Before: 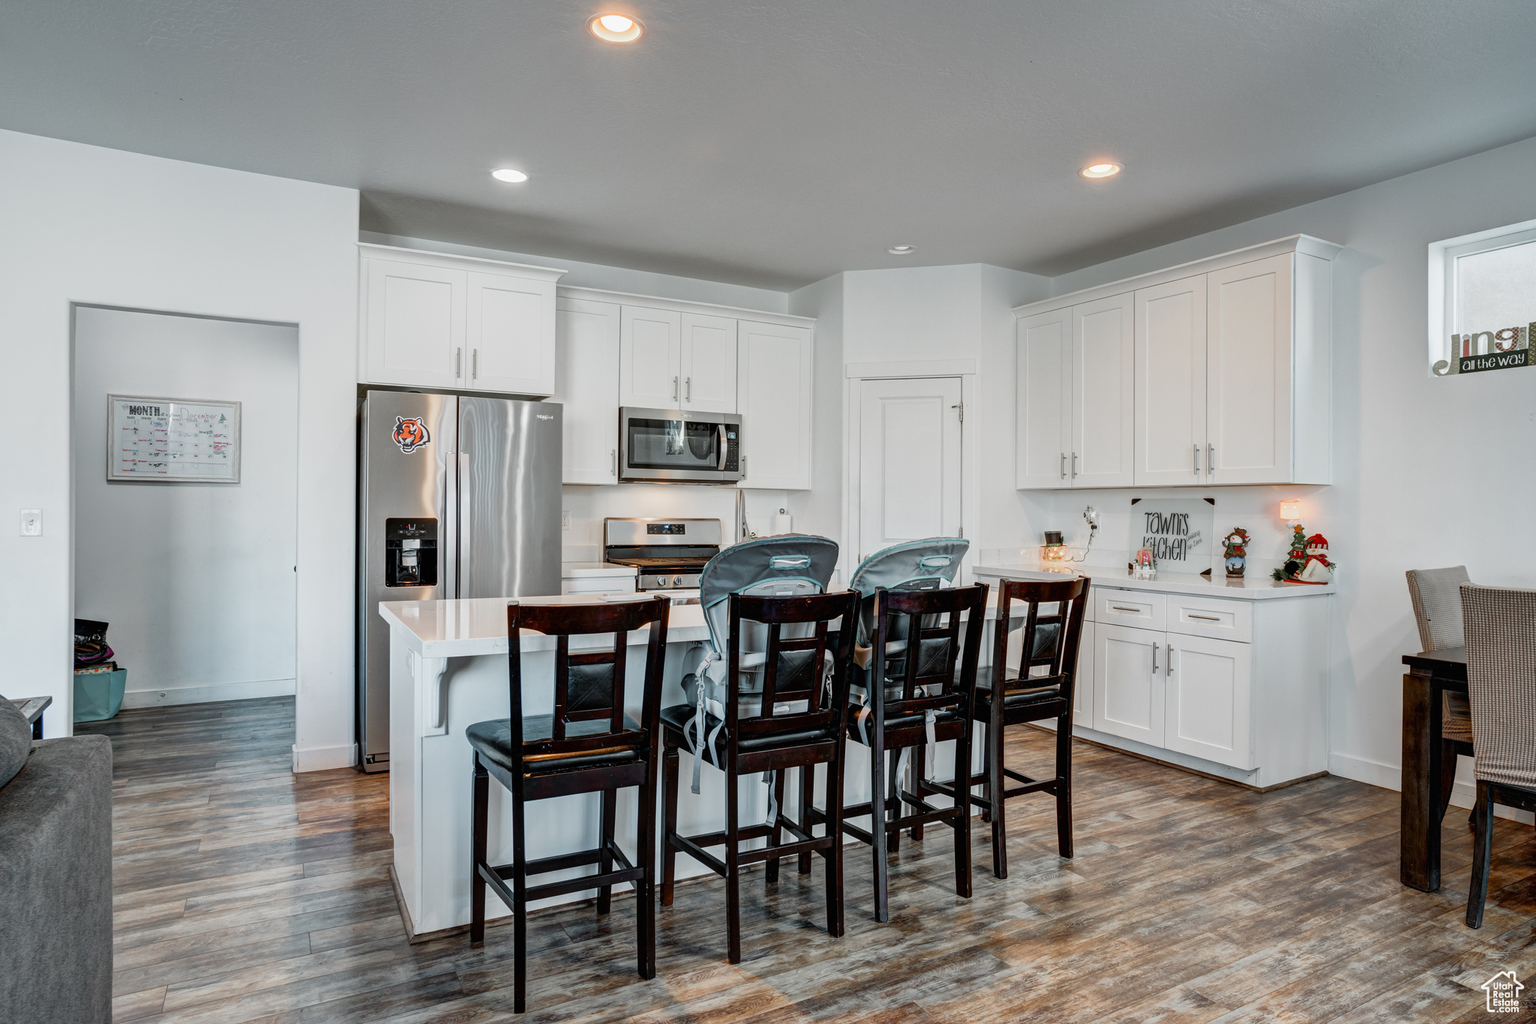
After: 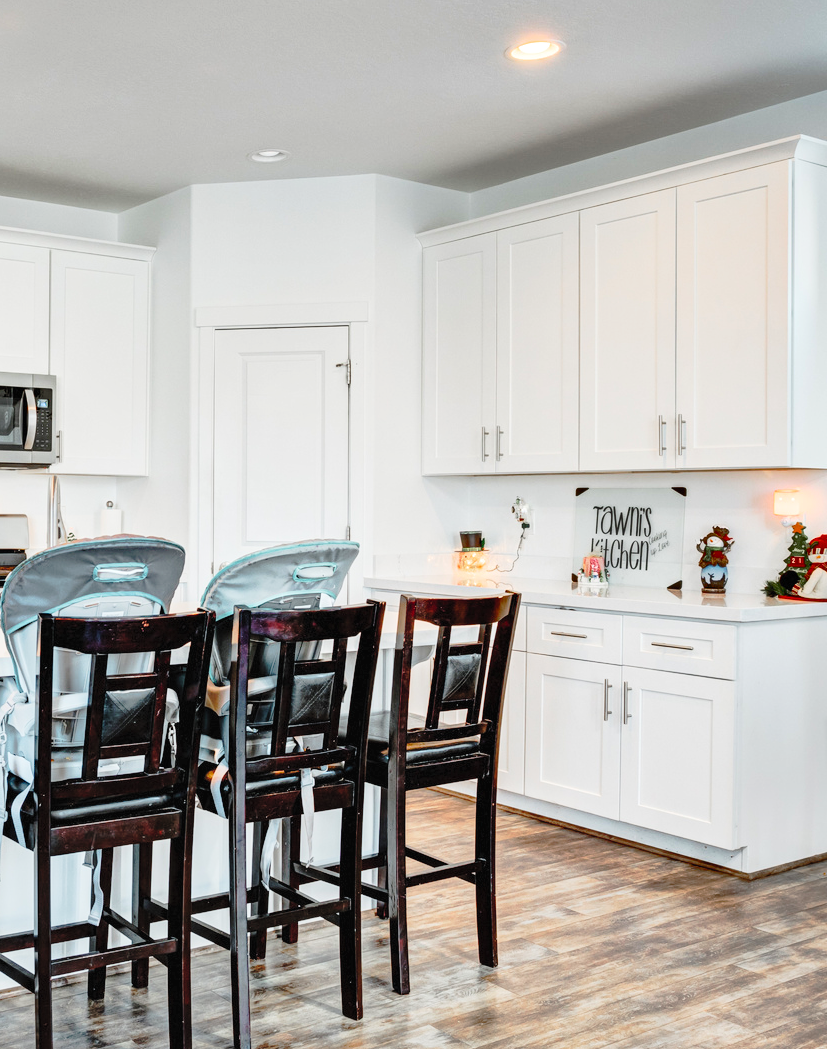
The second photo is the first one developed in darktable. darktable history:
shadows and highlights: low approximation 0.01, soften with gaussian
exposure: black level correction 0.001, exposure 0.5 EV, compensate exposure bias true, compensate highlight preservation false
tone curve: curves: ch0 [(0.003, 0.015) (0.104, 0.07) (0.239, 0.201) (0.327, 0.317) (0.401, 0.443) (0.495, 0.55) (0.65, 0.68) (0.832, 0.858) (1, 0.977)]; ch1 [(0, 0) (0.161, 0.092) (0.35, 0.33) (0.379, 0.401) (0.447, 0.476) (0.495, 0.499) (0.515, 0.518) (0.55, 0.557) (0.621, 0.615) (0.718, 0.734) (1, 1)]; ch2 [(0, 0) (0.359, 0.372) (0.437, 0.437) (0.502, 0.501) (0.534, 0.537) (0.599, 0.586) (1, 1)], preserve colors none
contrast brightness saturation: contrast 0.102, brightness 0.316, saturation 0.148
crop: left 45.589%, top 13.012%, right 13.997%, bottom 10.127%
